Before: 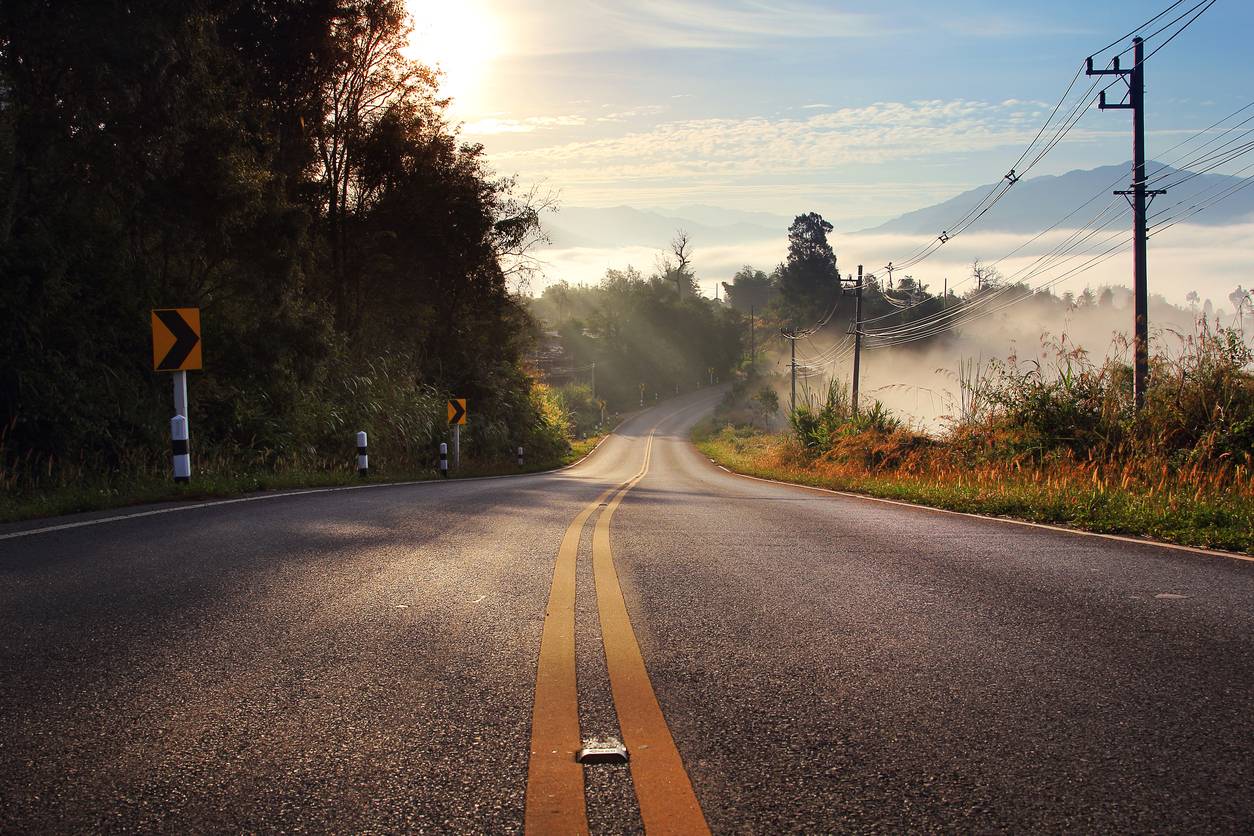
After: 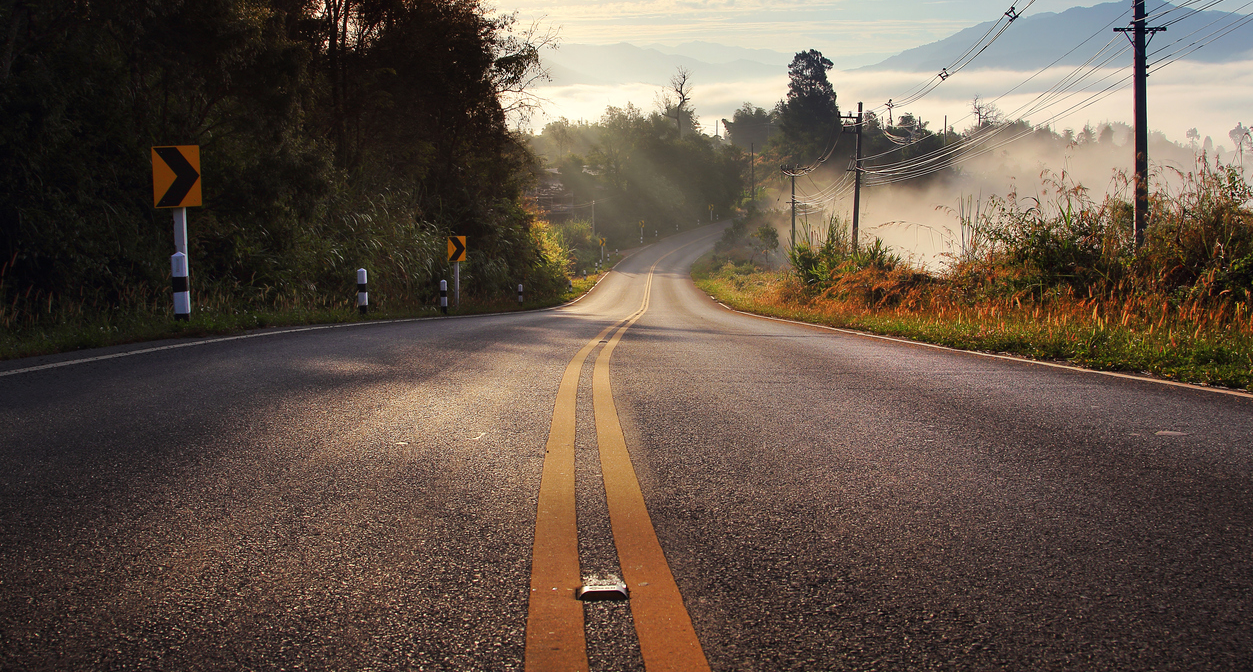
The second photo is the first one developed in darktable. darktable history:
crop and rotate: top 19.542%
